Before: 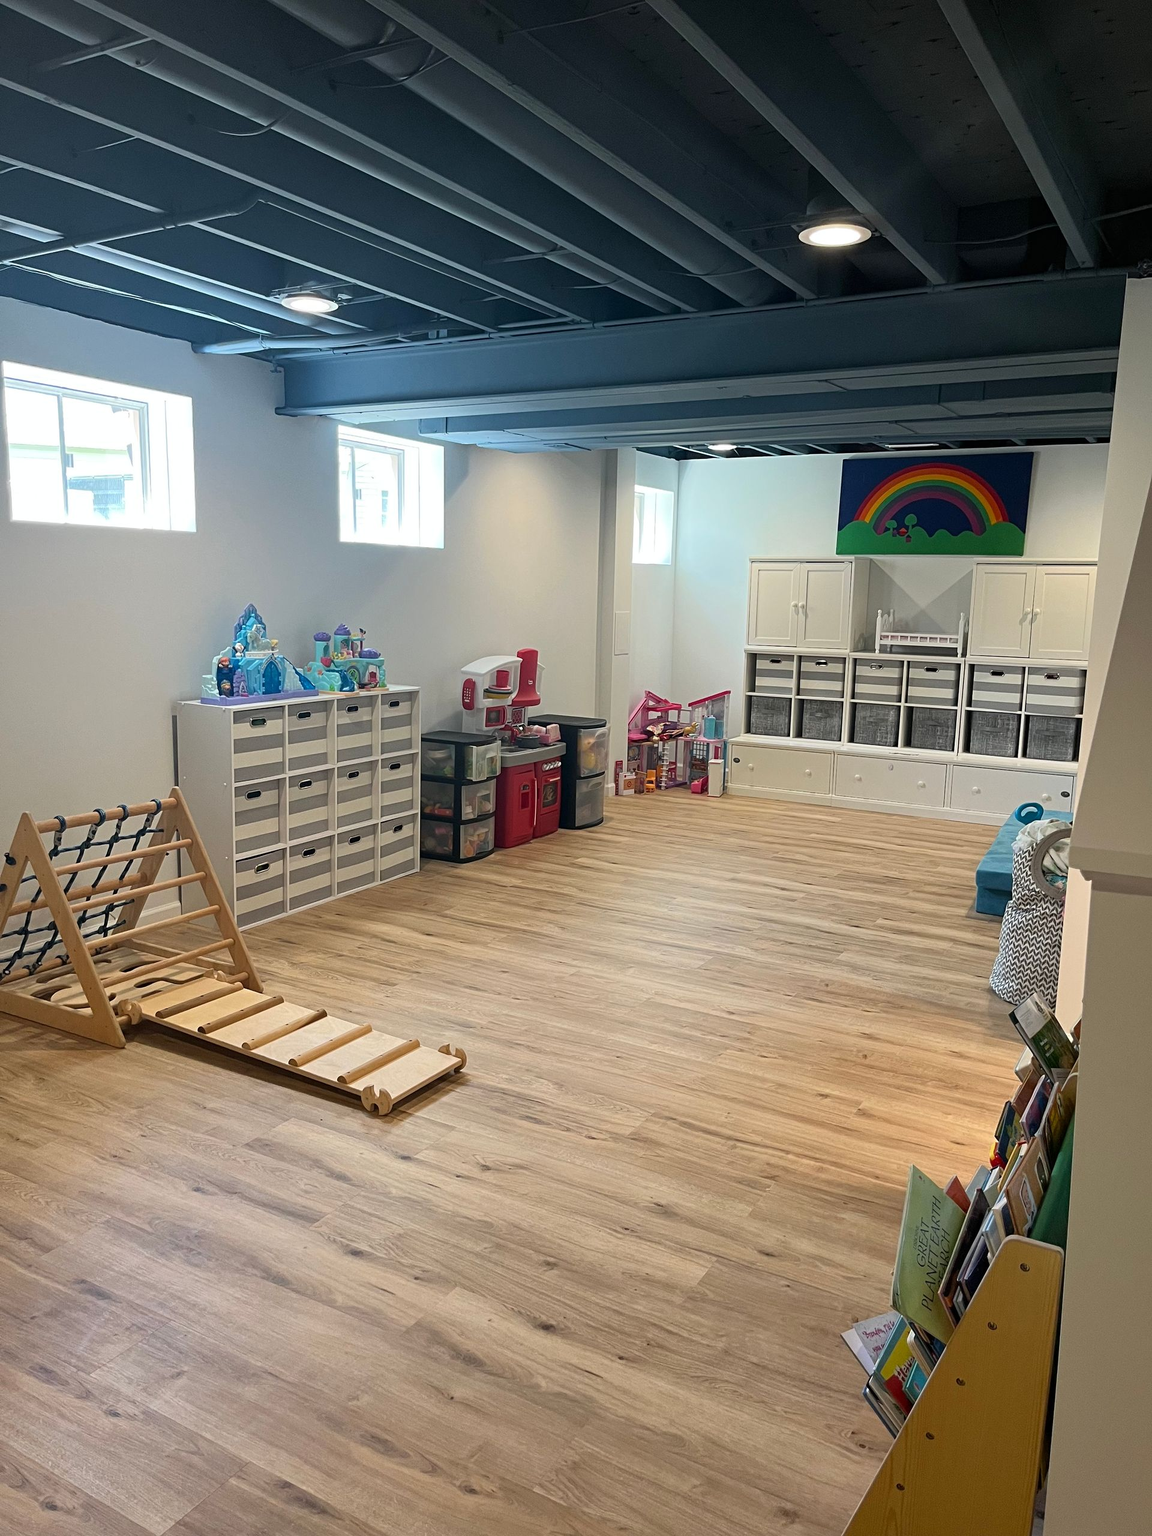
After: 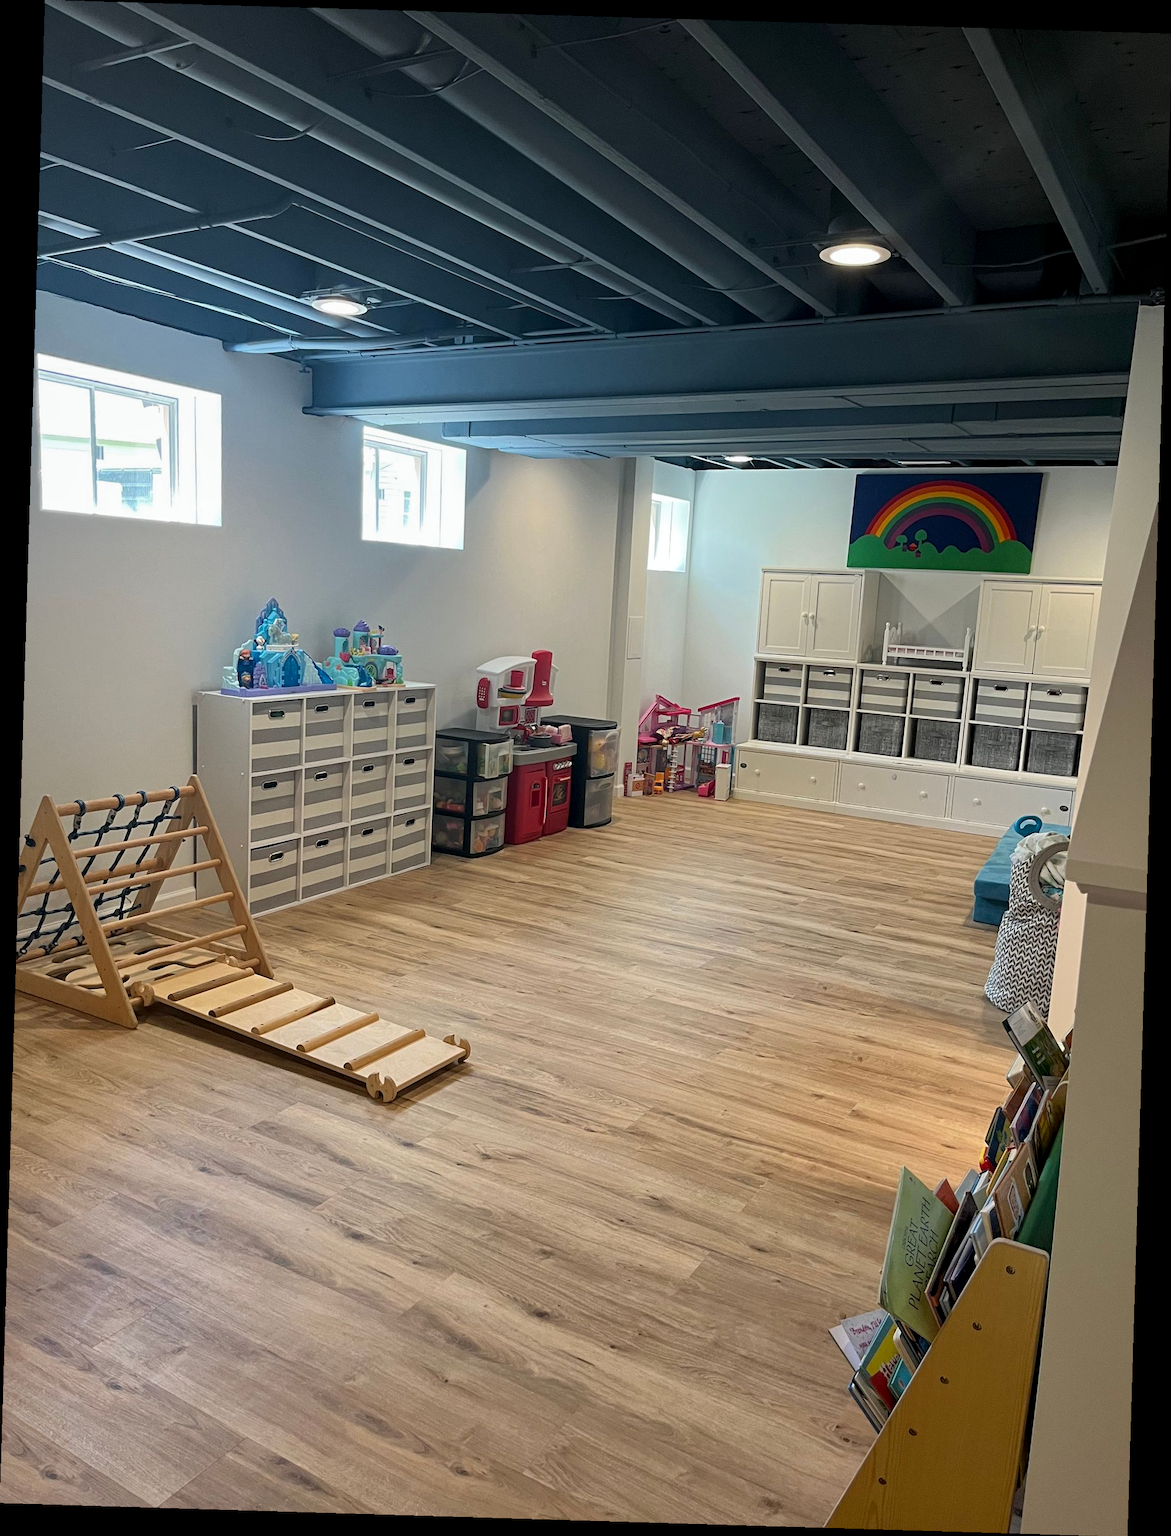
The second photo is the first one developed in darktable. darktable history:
shadows and highlights: shadows -20, white point adjustment -2, highlights -35
rotate and perspective: rotation 1.72°, automatic cropping off
tone equalizer: on, module defaults
local contrast: highlights 100%, shadows 100%, detail 120%, midtone range 0.2
